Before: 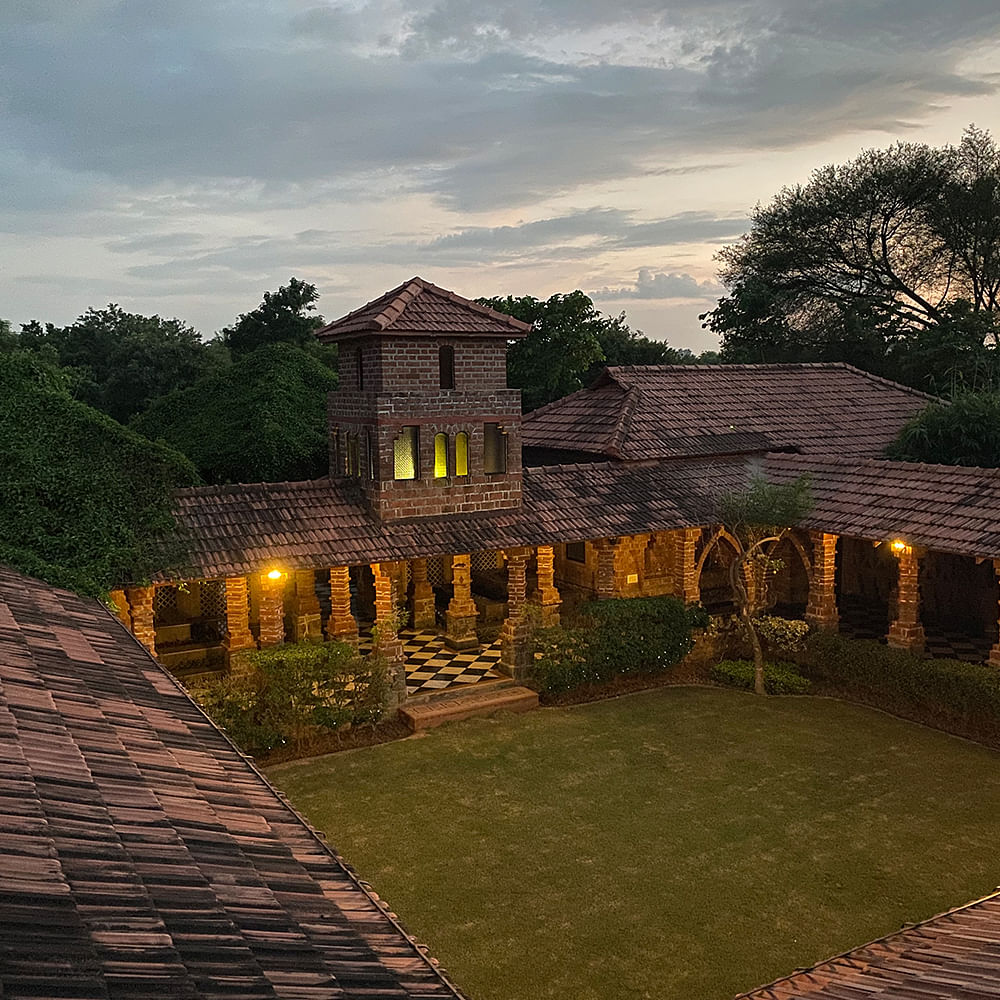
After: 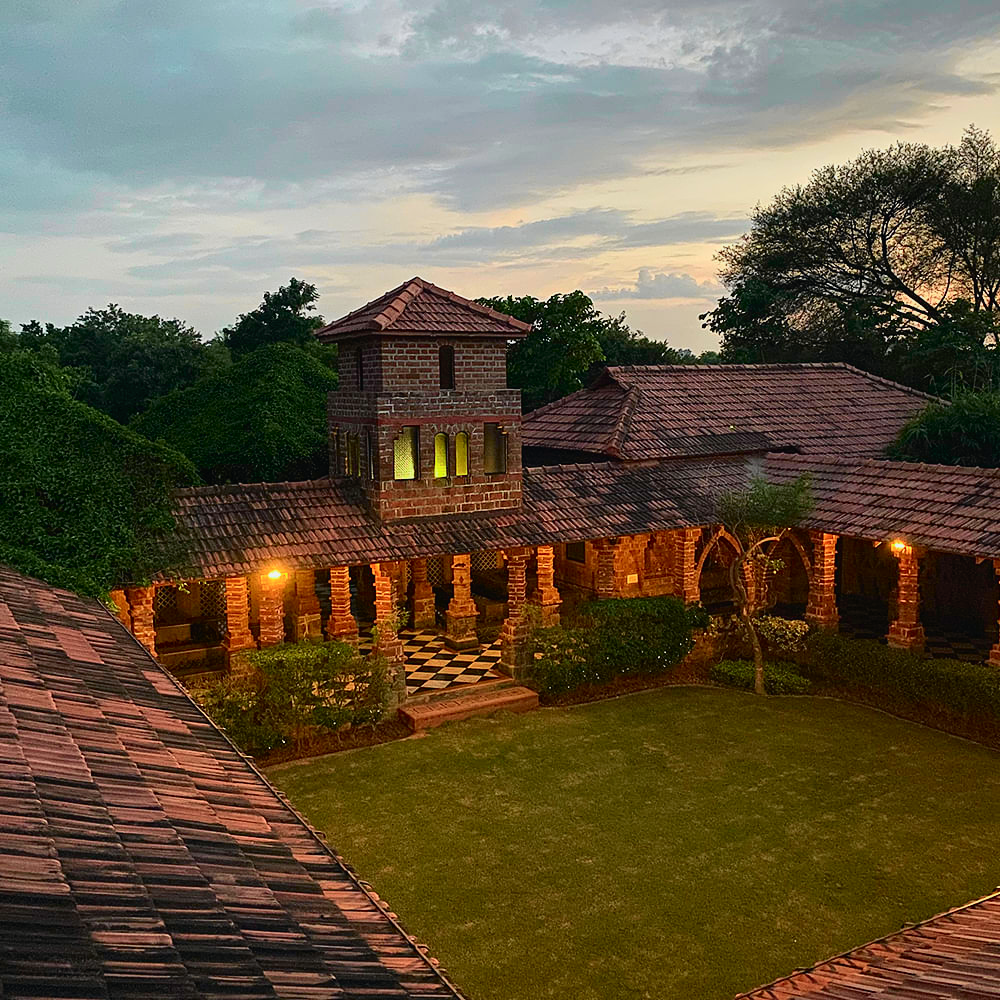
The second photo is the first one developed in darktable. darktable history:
tone curve: curves: ch0 [(0, 0.012) (0.052, 0.04) (0.107, 0.086) (0.269, 0.266) (0.471, 0.503) (0.731, 0.771) (0.921, 0.909) (0.999, 0.951)]; ch1 [(0, 0) (0.339, 0.298) (0.402, 0.363) (0.444, 0.415) (0.485, 0.469) (0.494, 0.493) (0.504, 0.501) (0.525, 0.534) (0.555, 0.593) (0.594, 0.648) (1, 1)]; ch2 [(0, 0) (0.48, 0.48) (0.504, 0.5) (0.535, 0.557) (0.581, 0.623) (0.649, 0.683) (0.824, 0.815) (1, 1)], color space Lab, independent channels, preserve colors none
